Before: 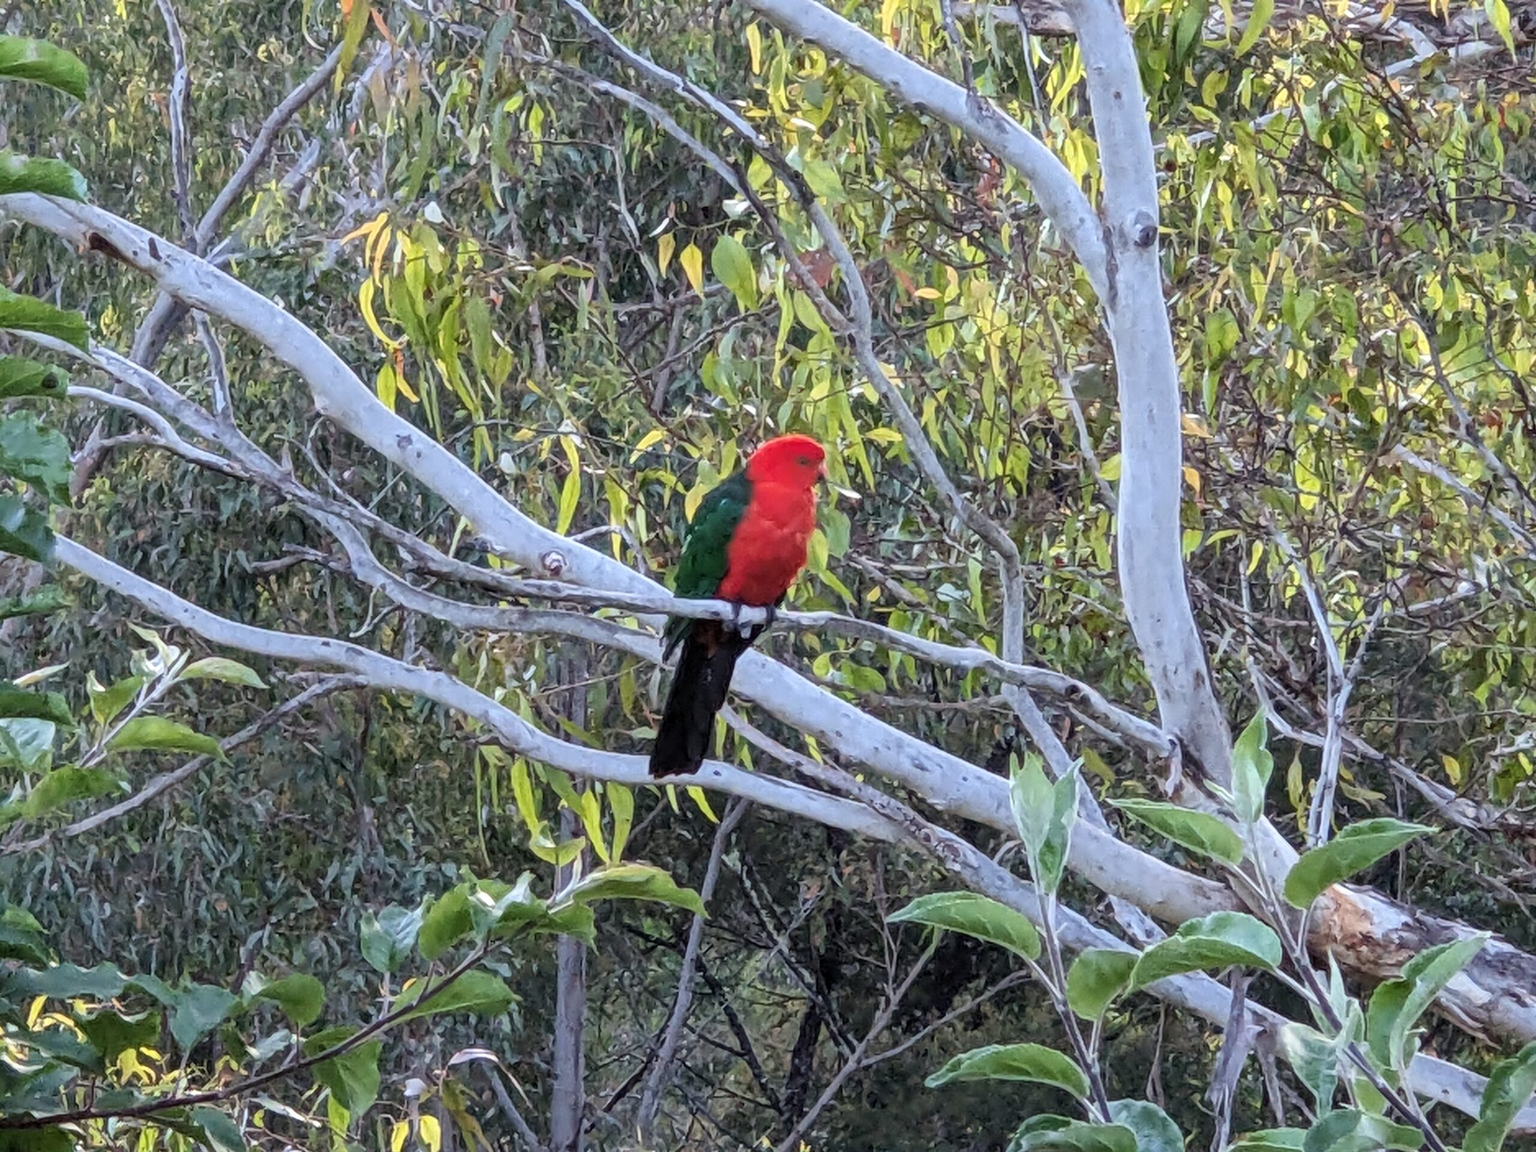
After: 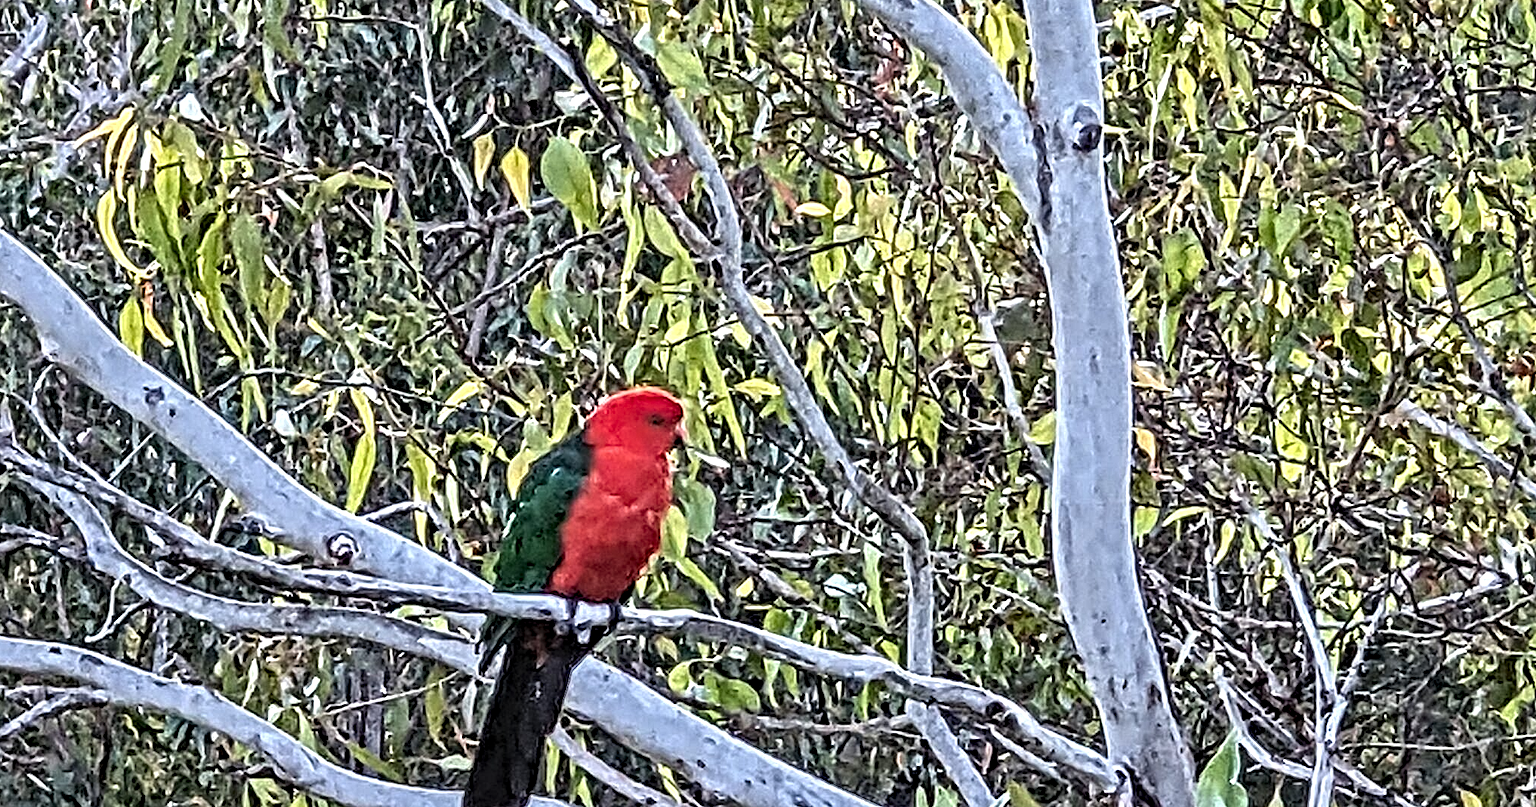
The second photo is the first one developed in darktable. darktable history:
crop: left 18.38%, top 11.092%, right 2.134%, bottom 33.217%
contrast equalizer: octaves 7, y [[0.406, 0.494, 0.589, 0.753, 0.877, 0.999], [0.5 ×6], [0.5 ×6], [0 ×6], [0 ×6]]
